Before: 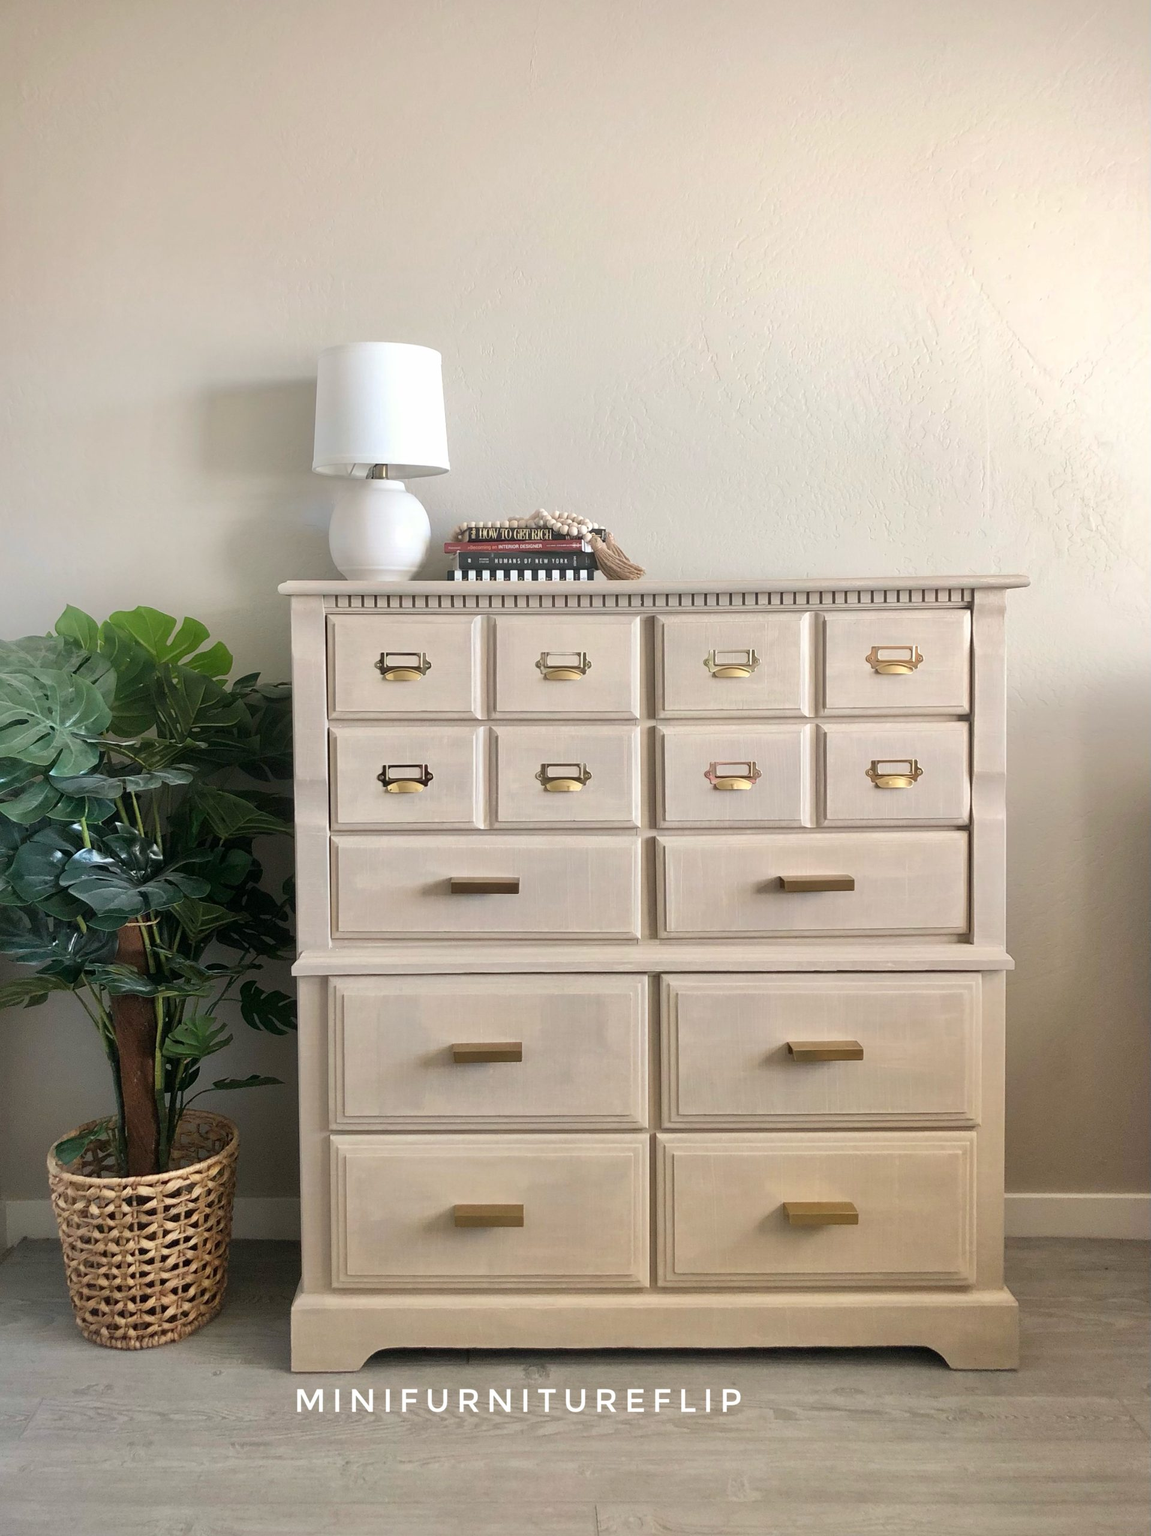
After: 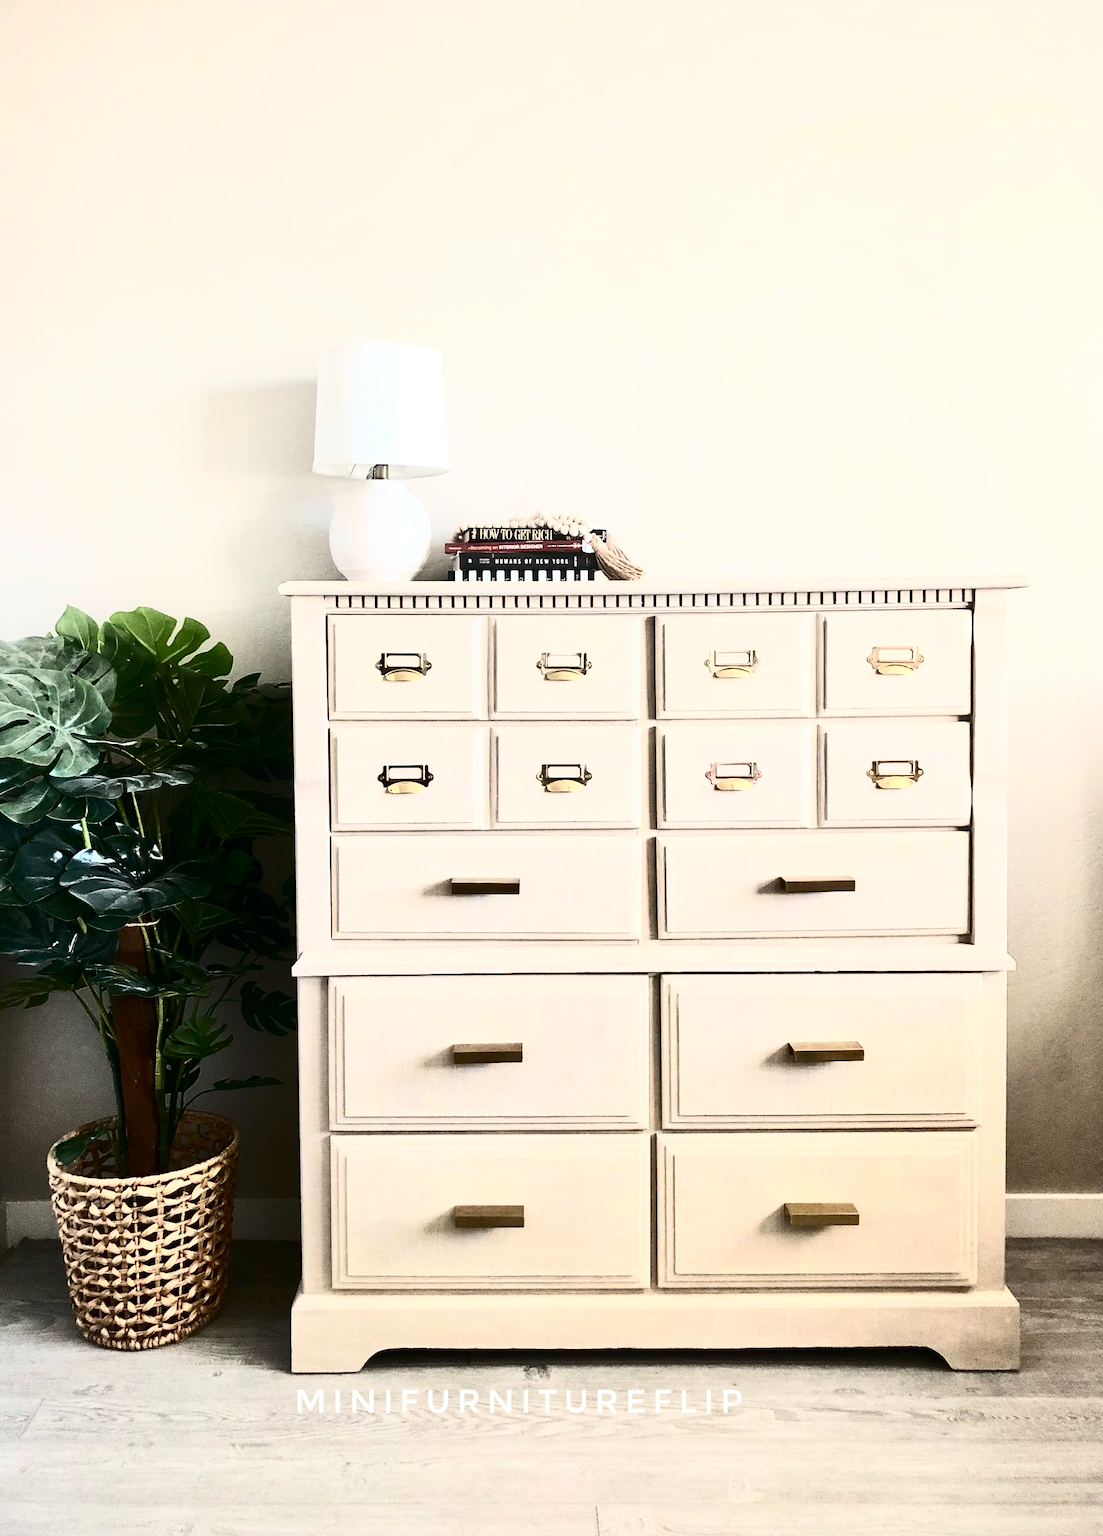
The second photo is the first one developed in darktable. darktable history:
crop: right 4.126%, bottom 0.031%
contrast brightness saturation: contrast 0.93, brightness 0.2
